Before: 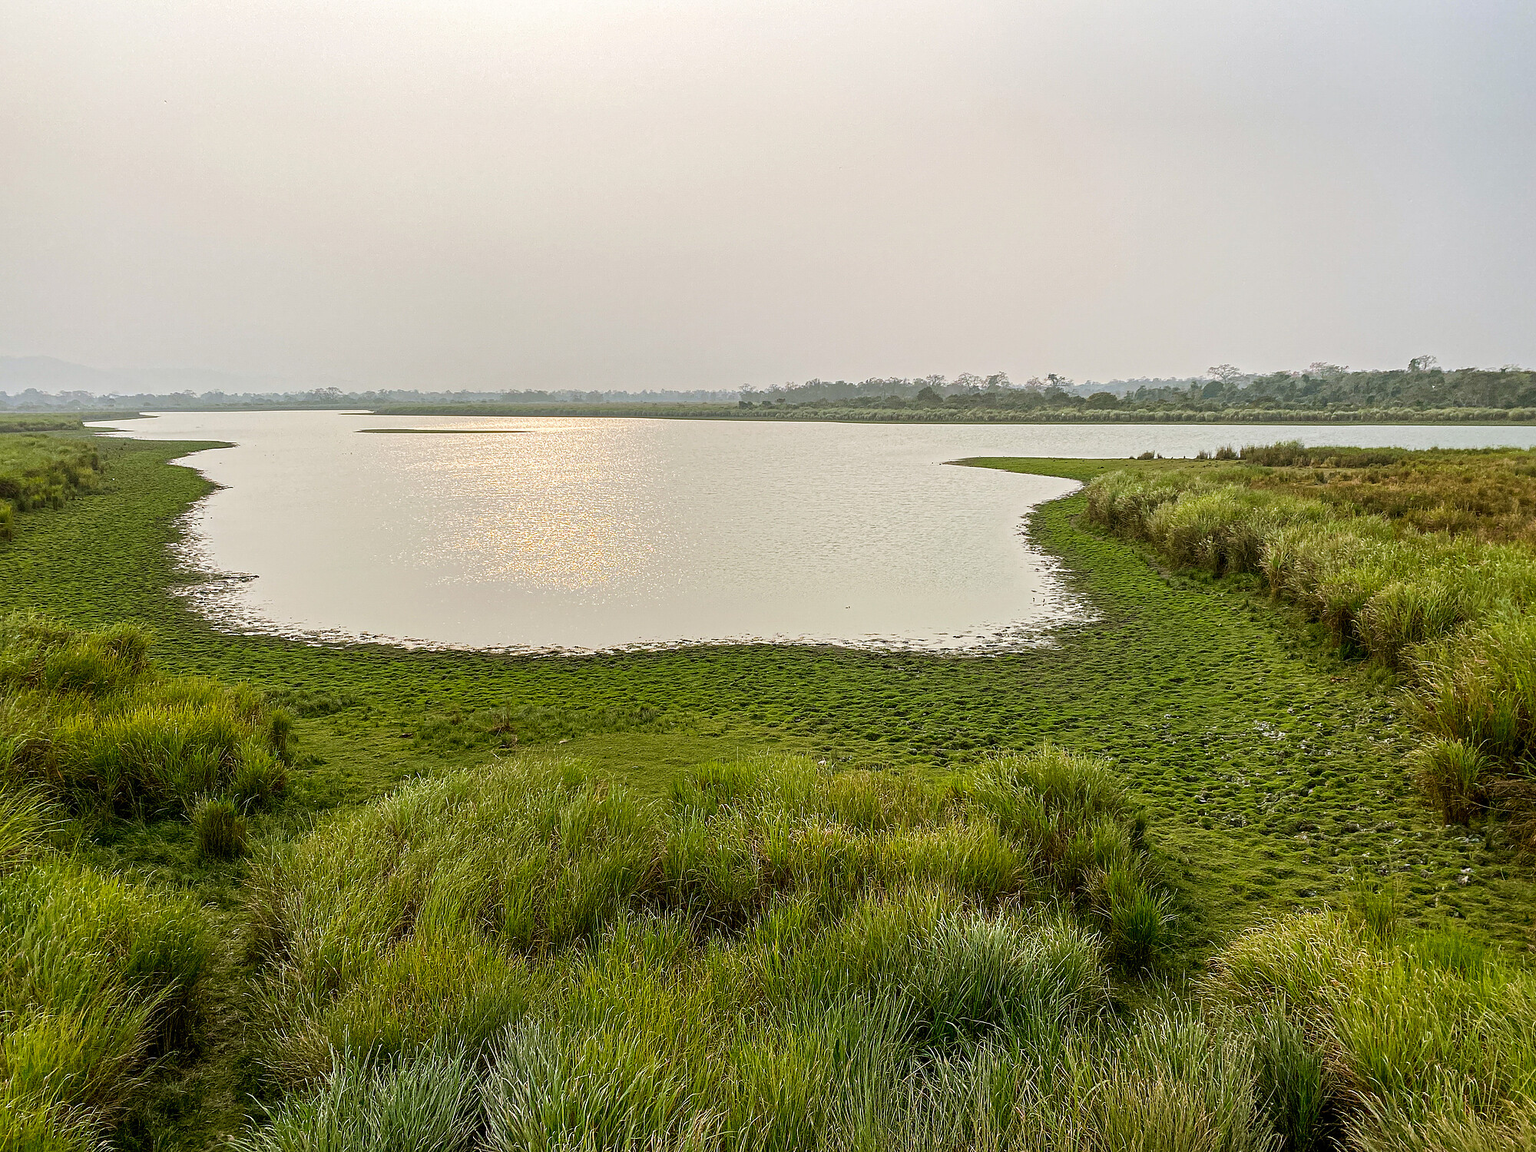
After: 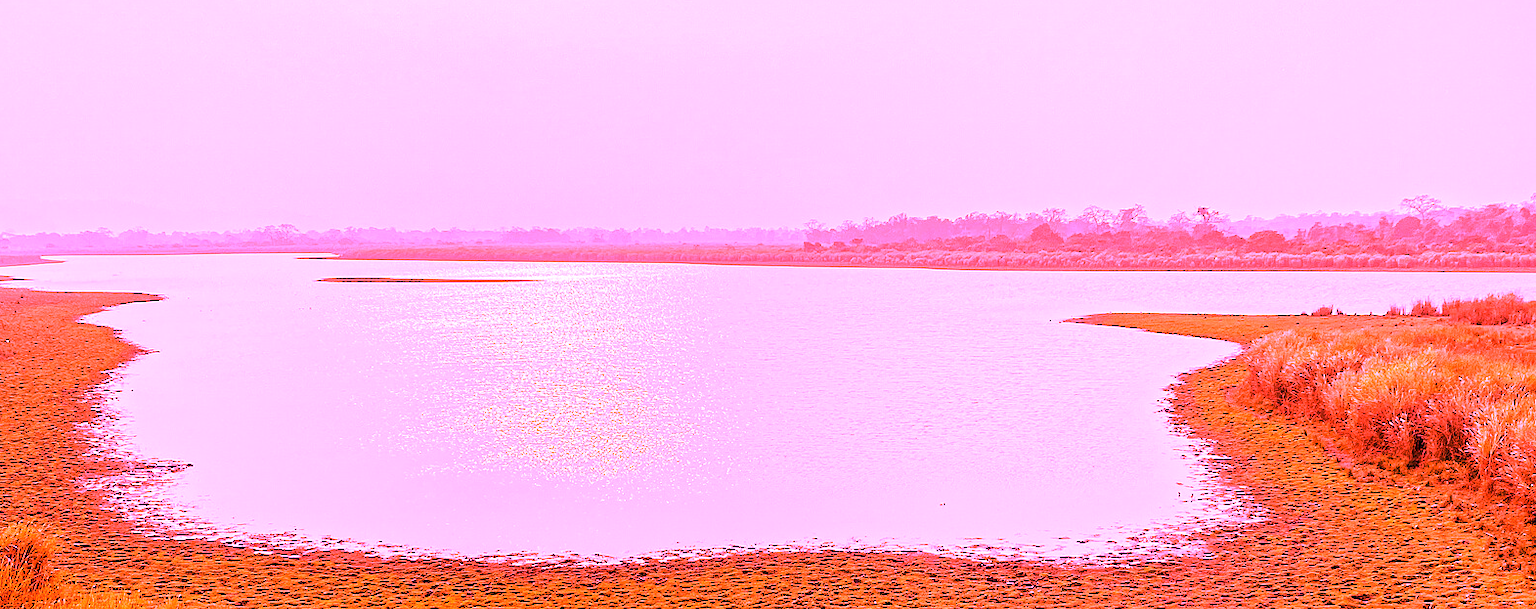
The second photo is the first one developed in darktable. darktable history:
white balance: red 4.26, blue 1.802
crop: left 7.036%, top 18.398%, right 14.379%, bottom 40.043%
